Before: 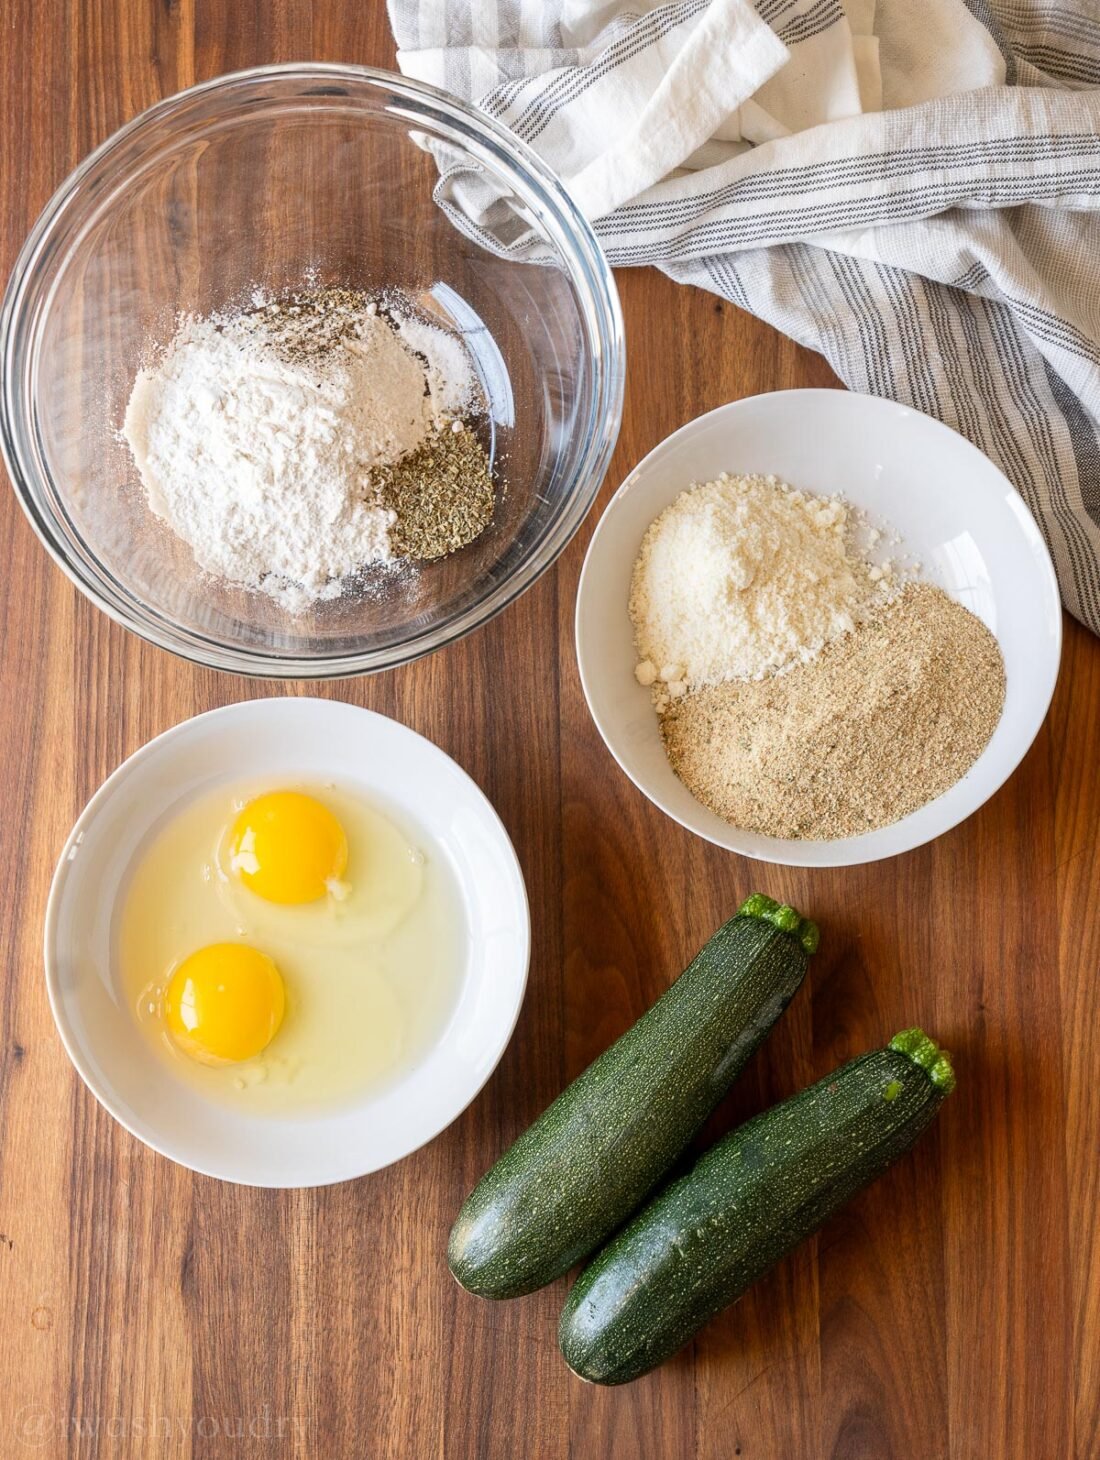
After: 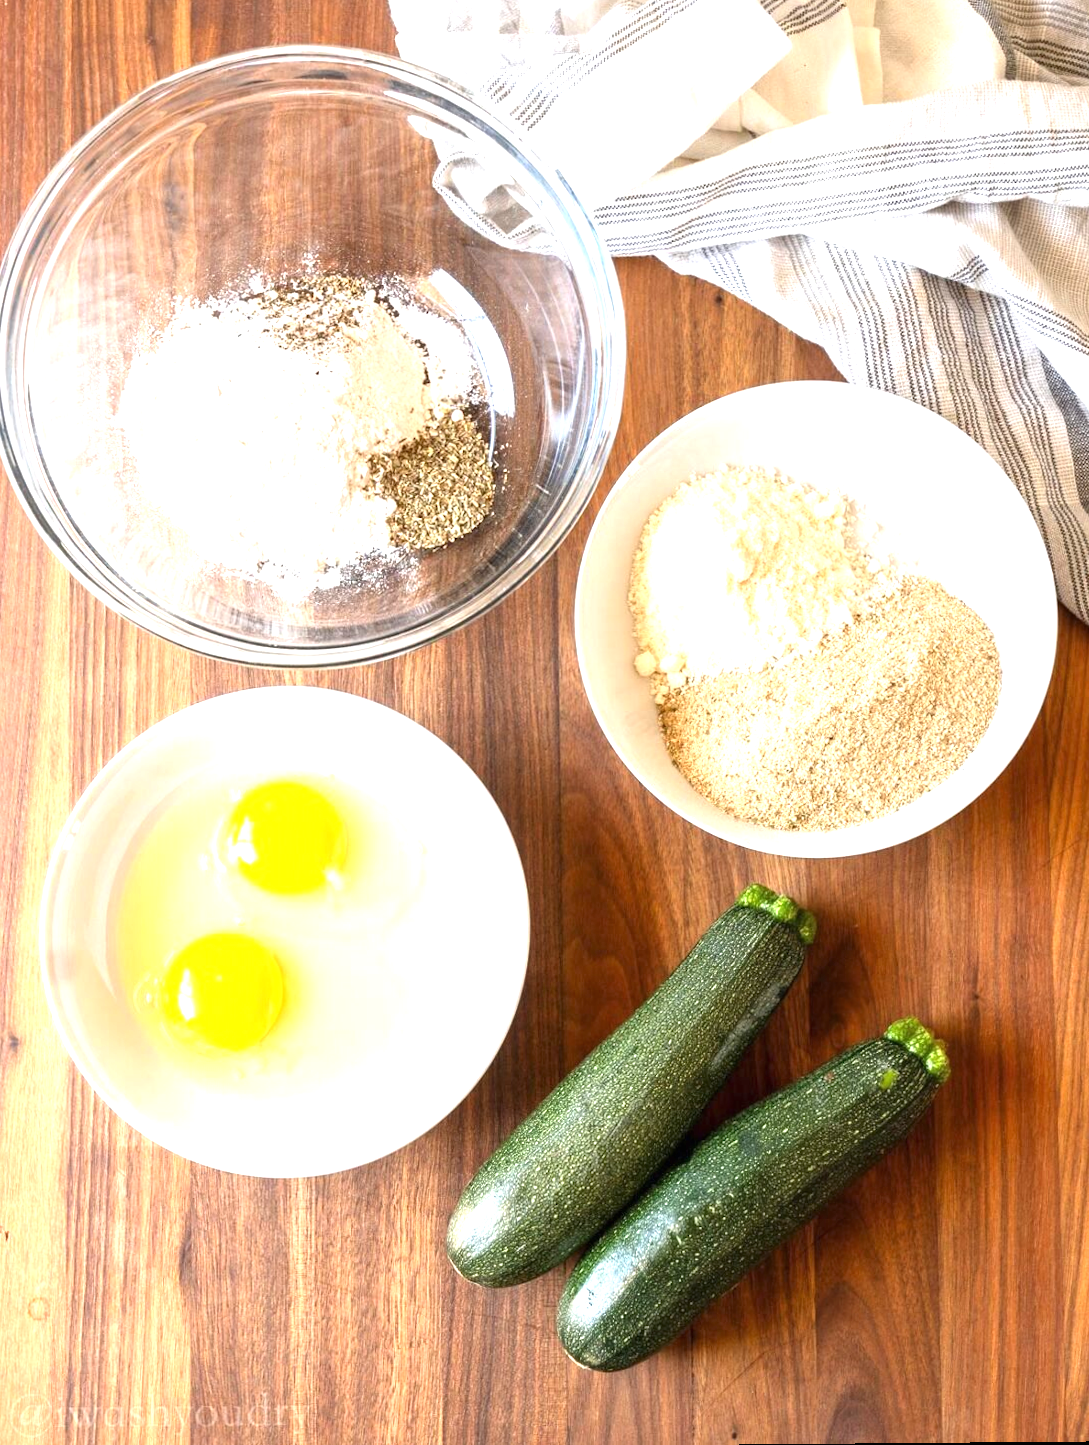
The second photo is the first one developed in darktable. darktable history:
rotate and perspective: rotation 0.174°, lens shift (vertical) 0.013, lens shift (horizontal) 0.019, shear 0.001, automatic cropping original format, crop left 0.007, crop right 0.991, crop top 0.016, crop bottom 0.997
exposure: black level correction 0, exposure 1.2 EV, compensate highlight preservation false
